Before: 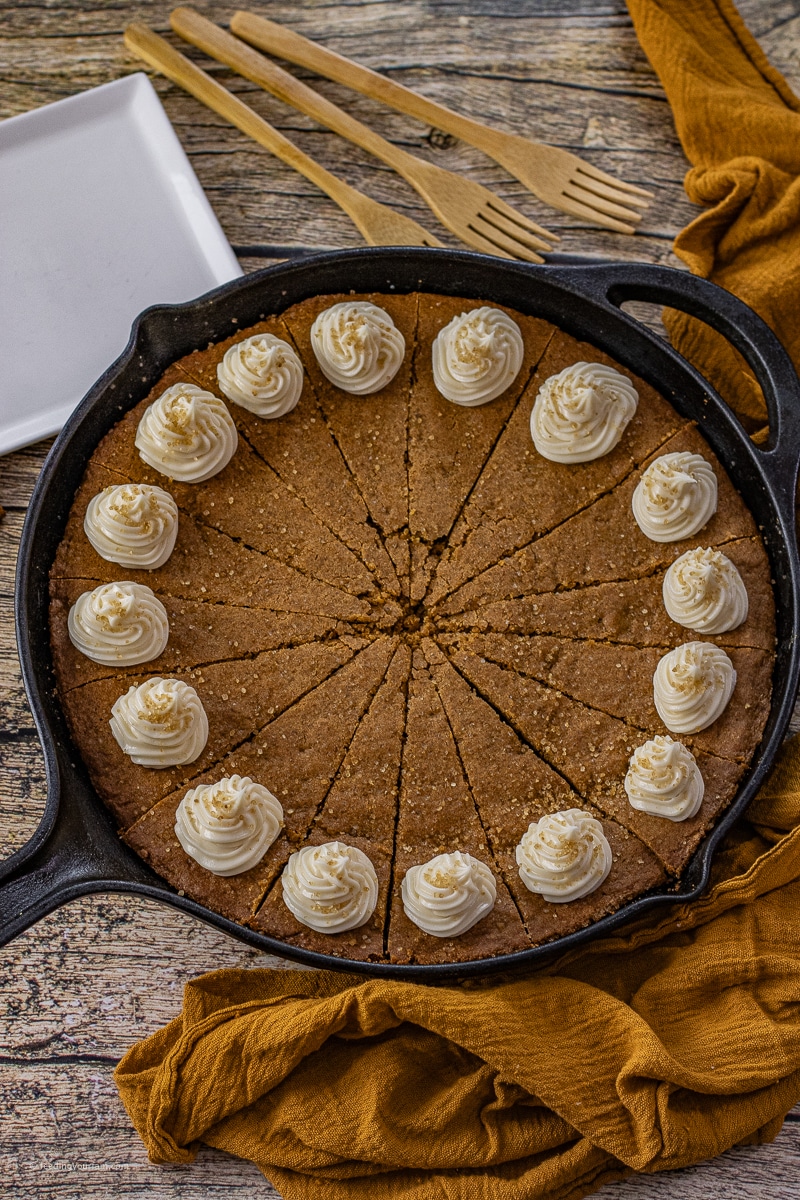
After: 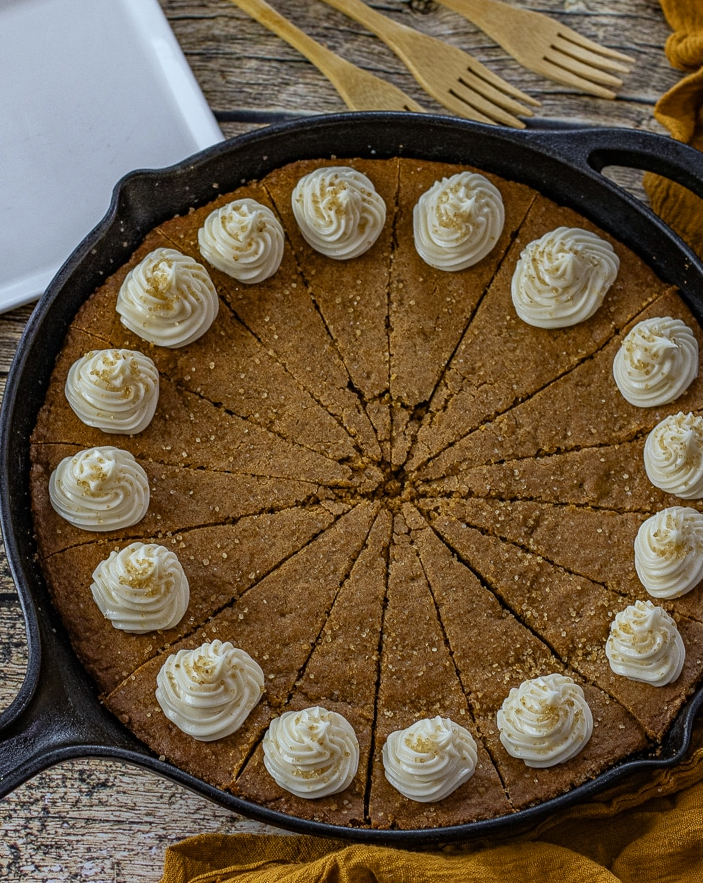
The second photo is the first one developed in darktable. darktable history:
tone equalizer: on, module defaults
white balance: red 0.925, blue 1.046
crop and rotate: left 2.425%, top 11.305%, right 9.6%, bottom 15.08%
shadows and highlights: shadows -24.28, highlights 49.77, soften with gaussian
